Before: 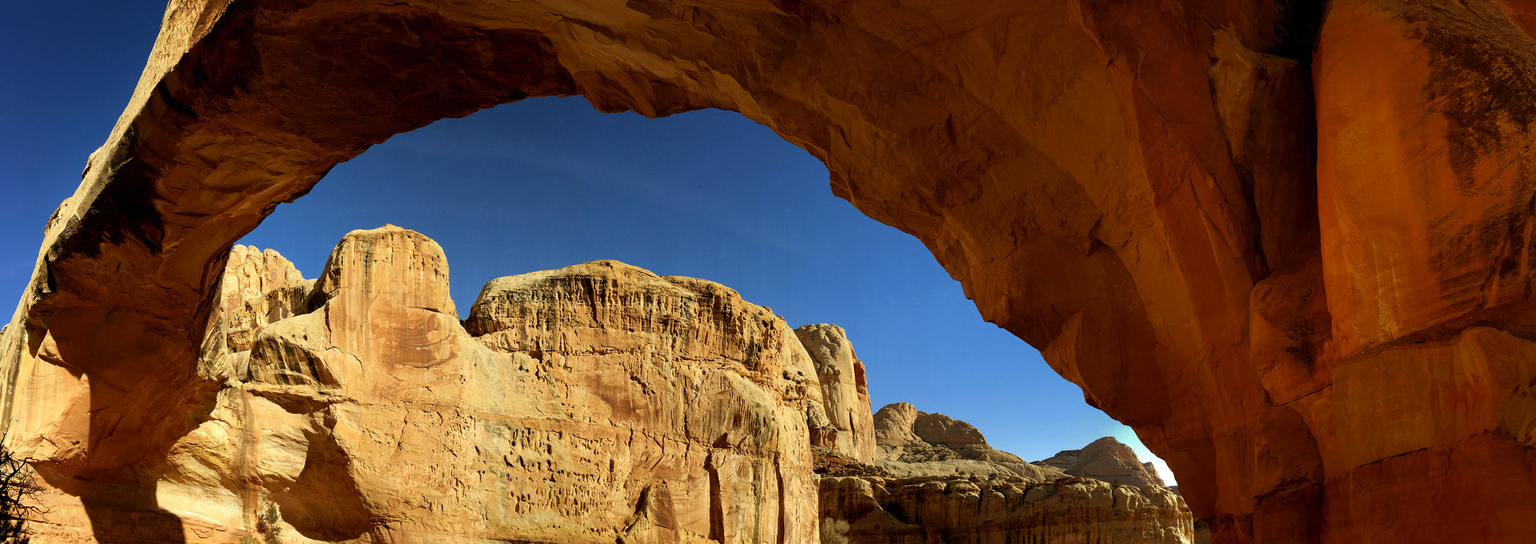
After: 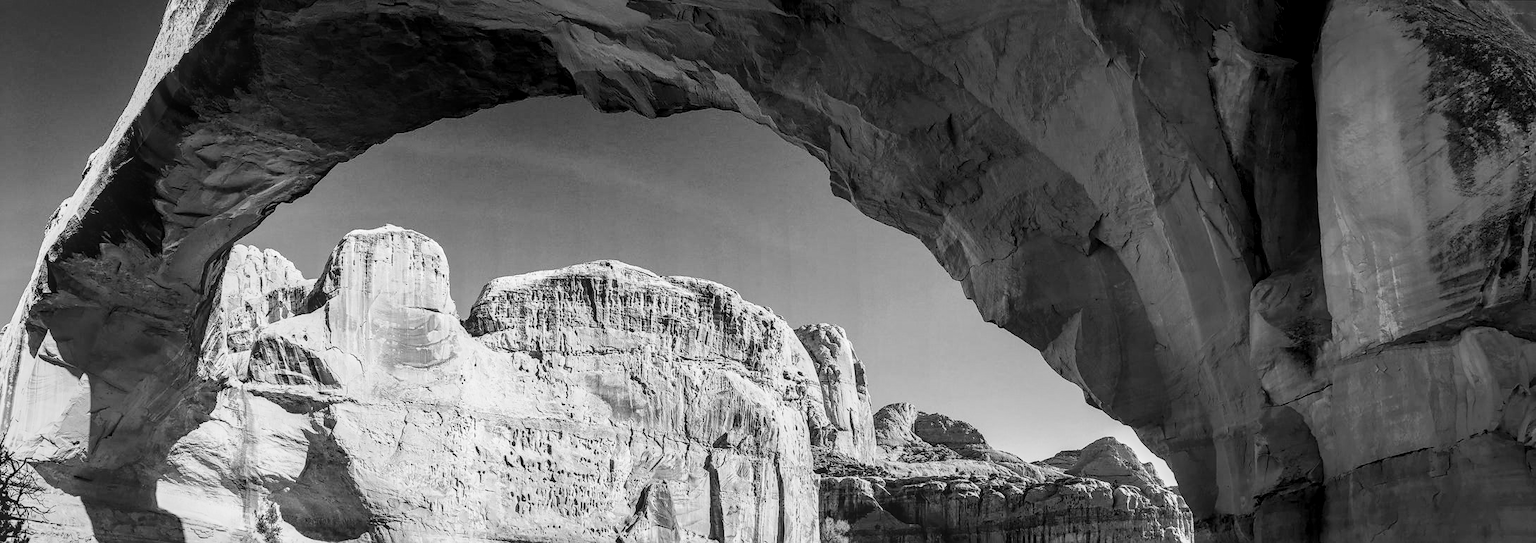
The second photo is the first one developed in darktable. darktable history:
base curve: curves: ch0 [(0, 0) (0.032, 0.037) (0.105, 0.228) (0.435, 0.76) (0.856, 0.983) (1, 1)], preserve colors none
monochrome: on, module defaults
local contrast: highlights 0%, shadows 0%, detail 133%
sharpen: radius 1.458, amount 0.398, threshold 1.271
